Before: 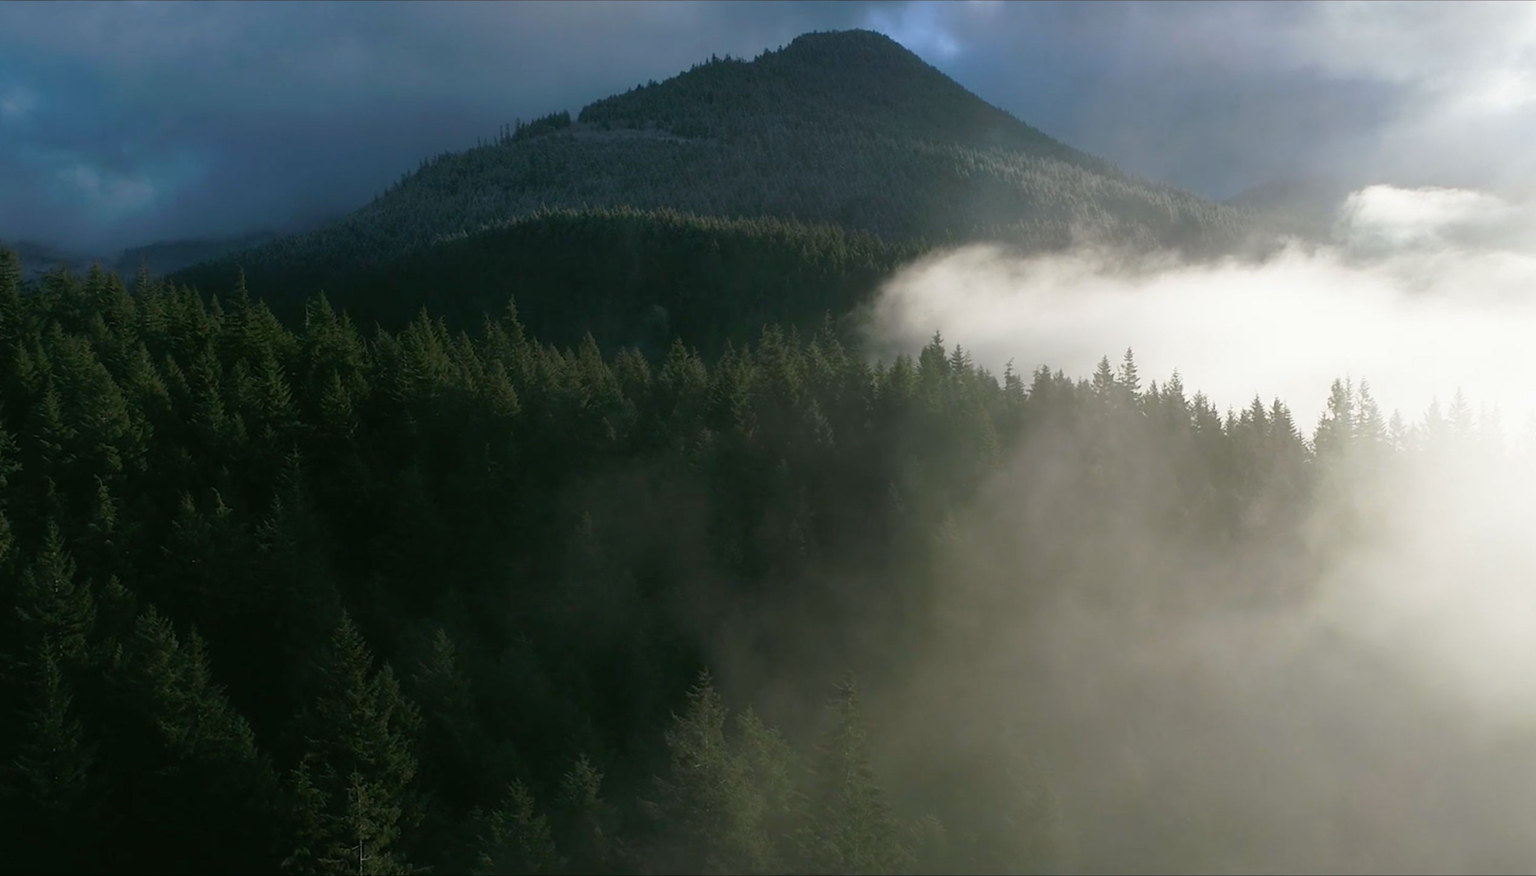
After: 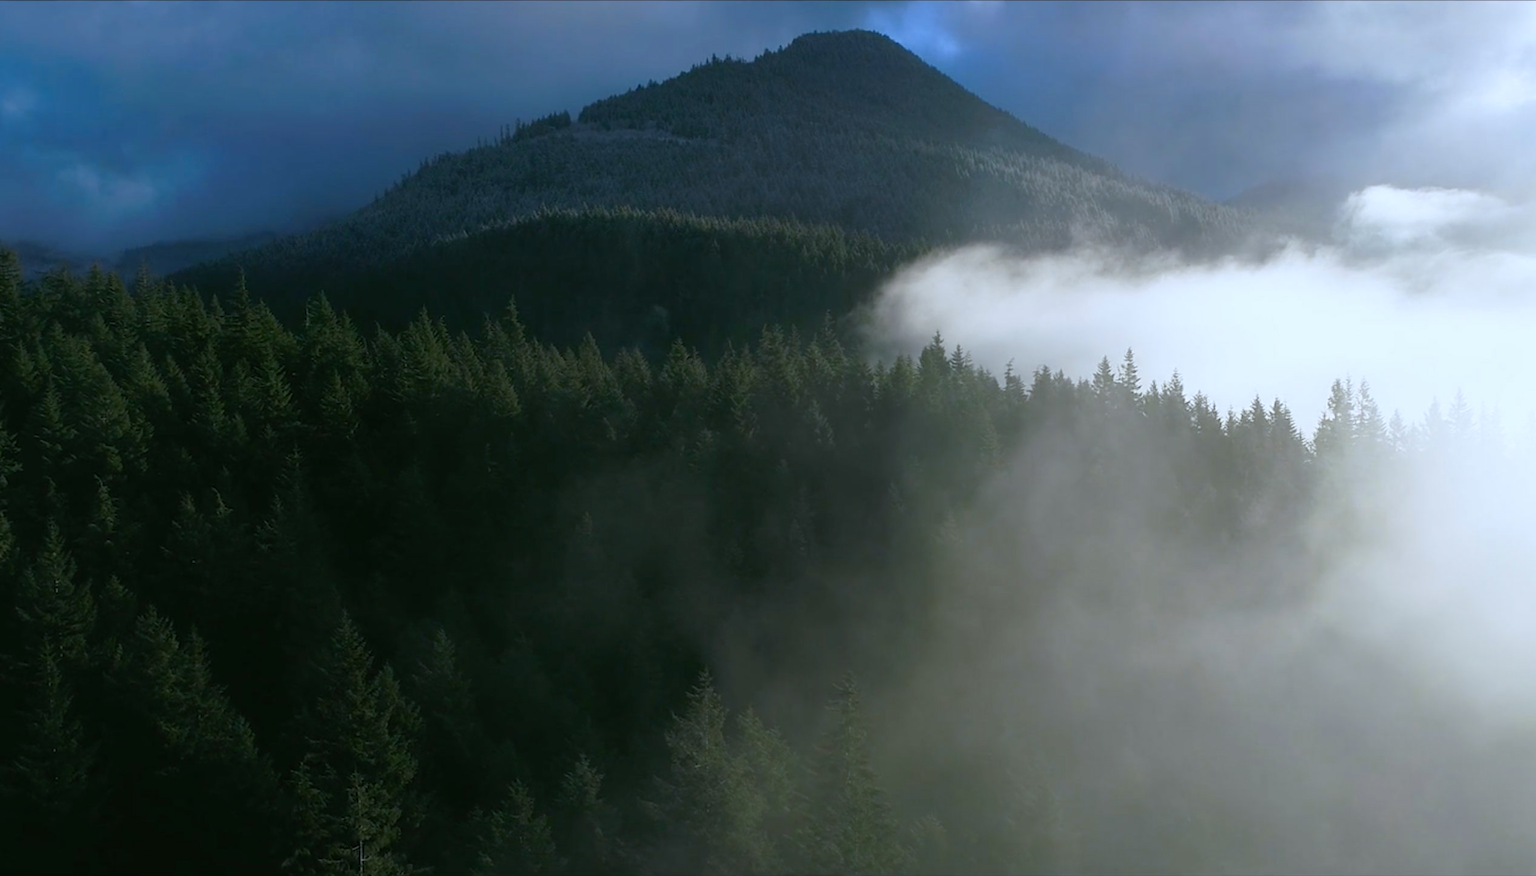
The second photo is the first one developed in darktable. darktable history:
vibrance: vibrance 100%
white balance: red 0.931, blue 1.11
